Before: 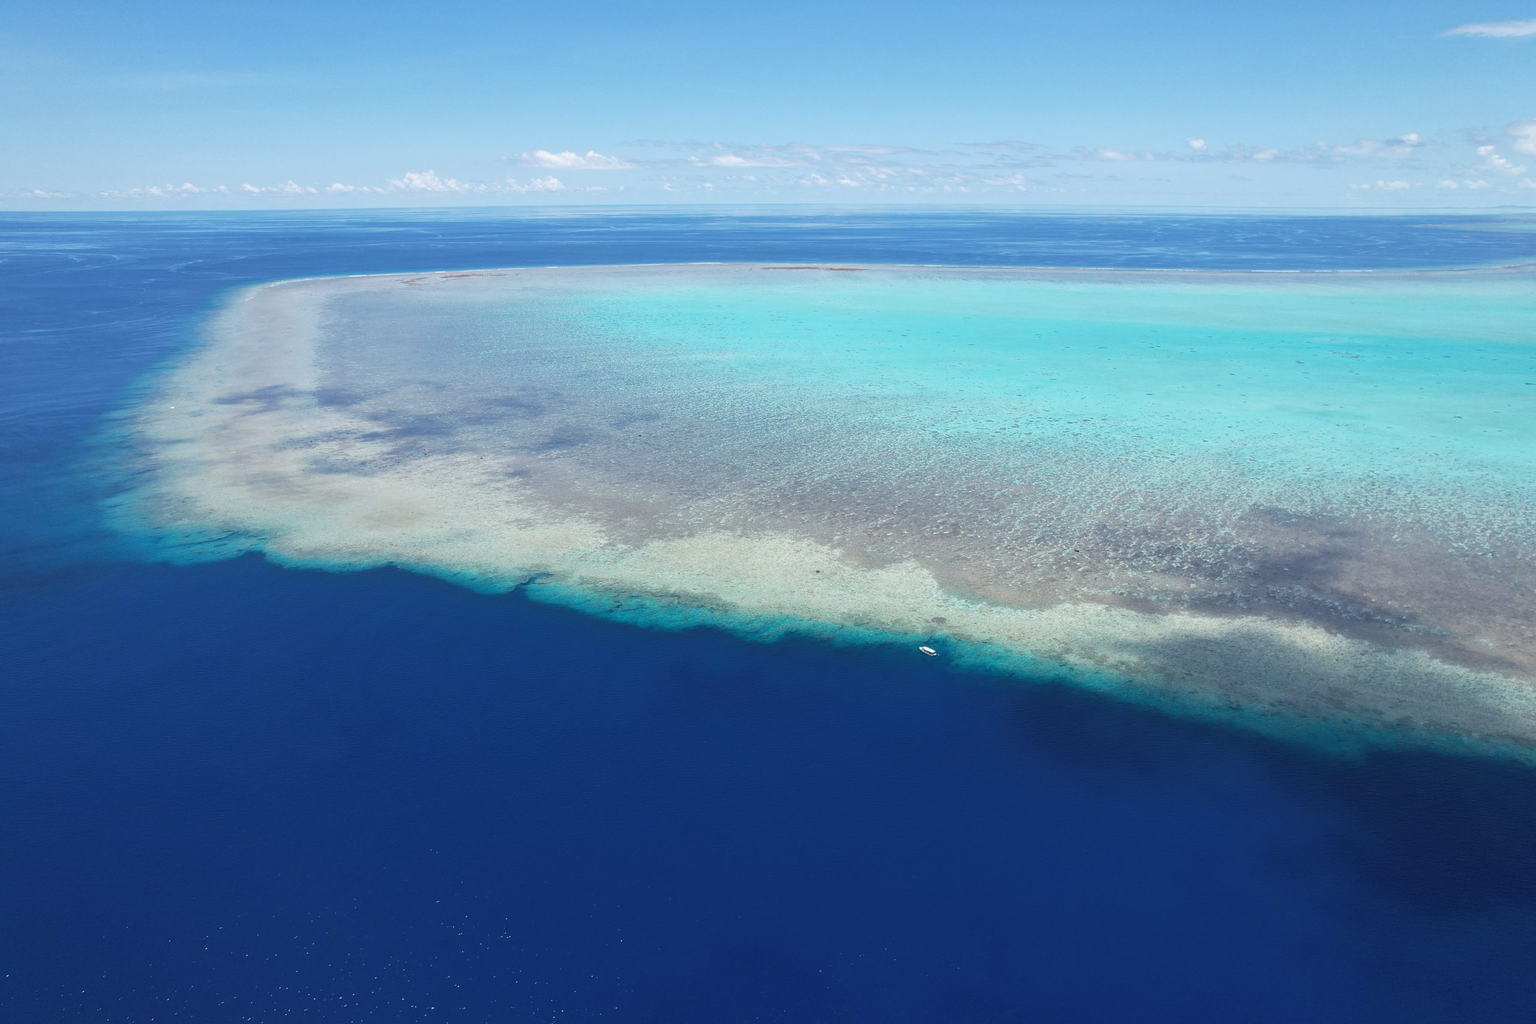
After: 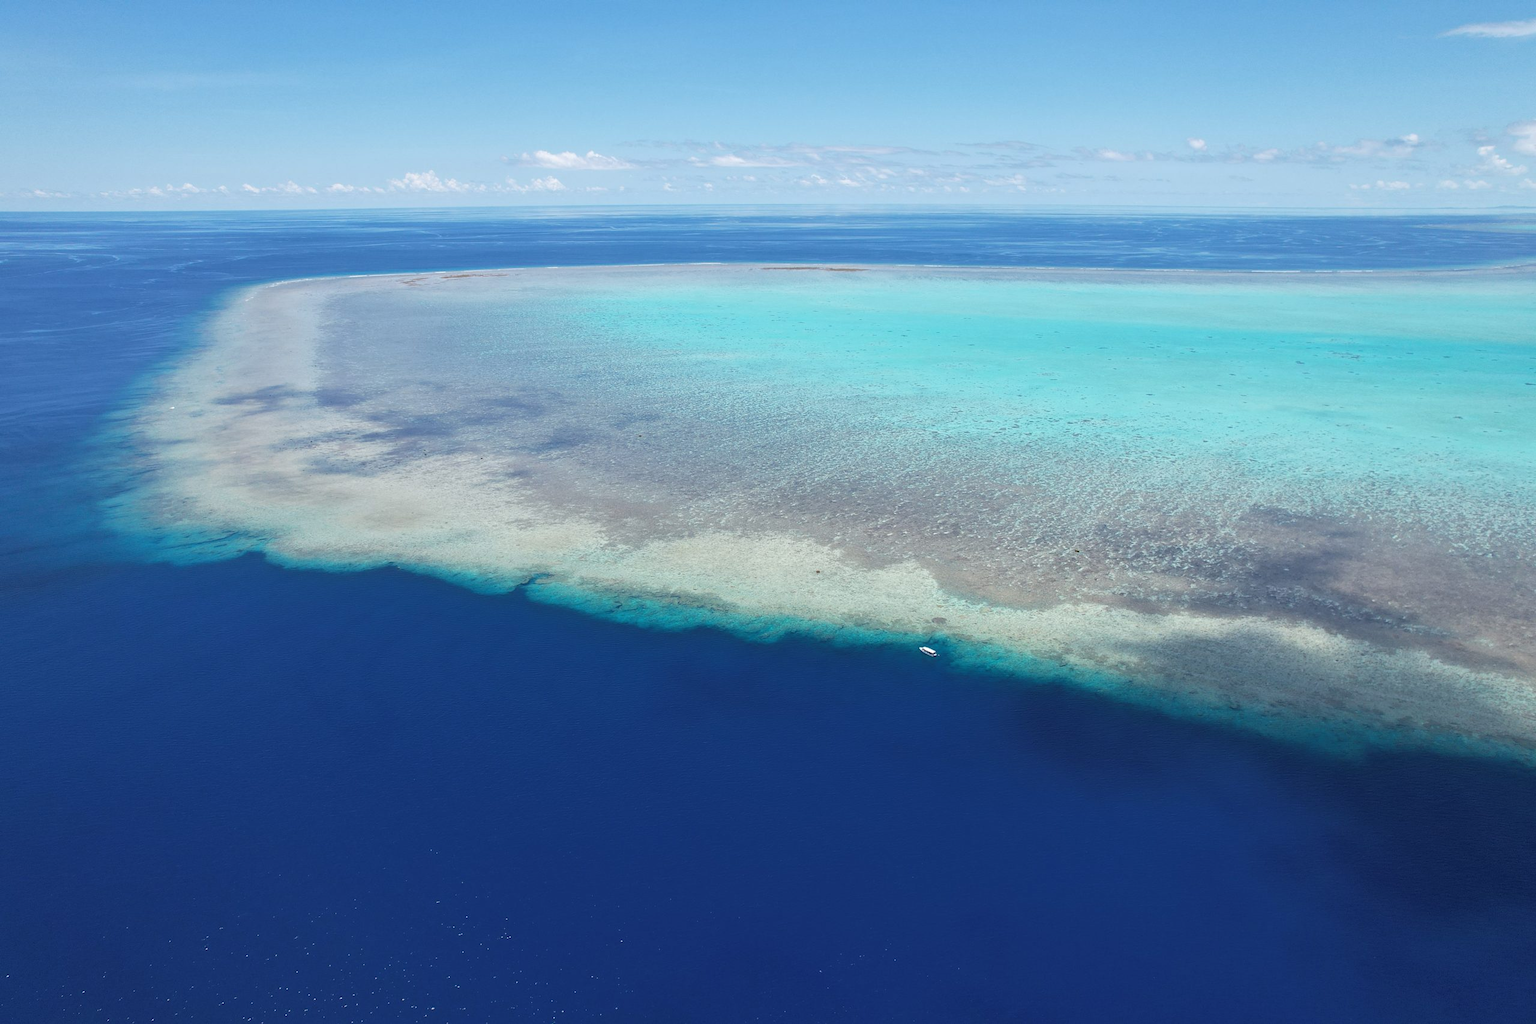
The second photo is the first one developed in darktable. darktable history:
shadows and highlights: shadows 20, highlights -20.49, soften with gaussian
